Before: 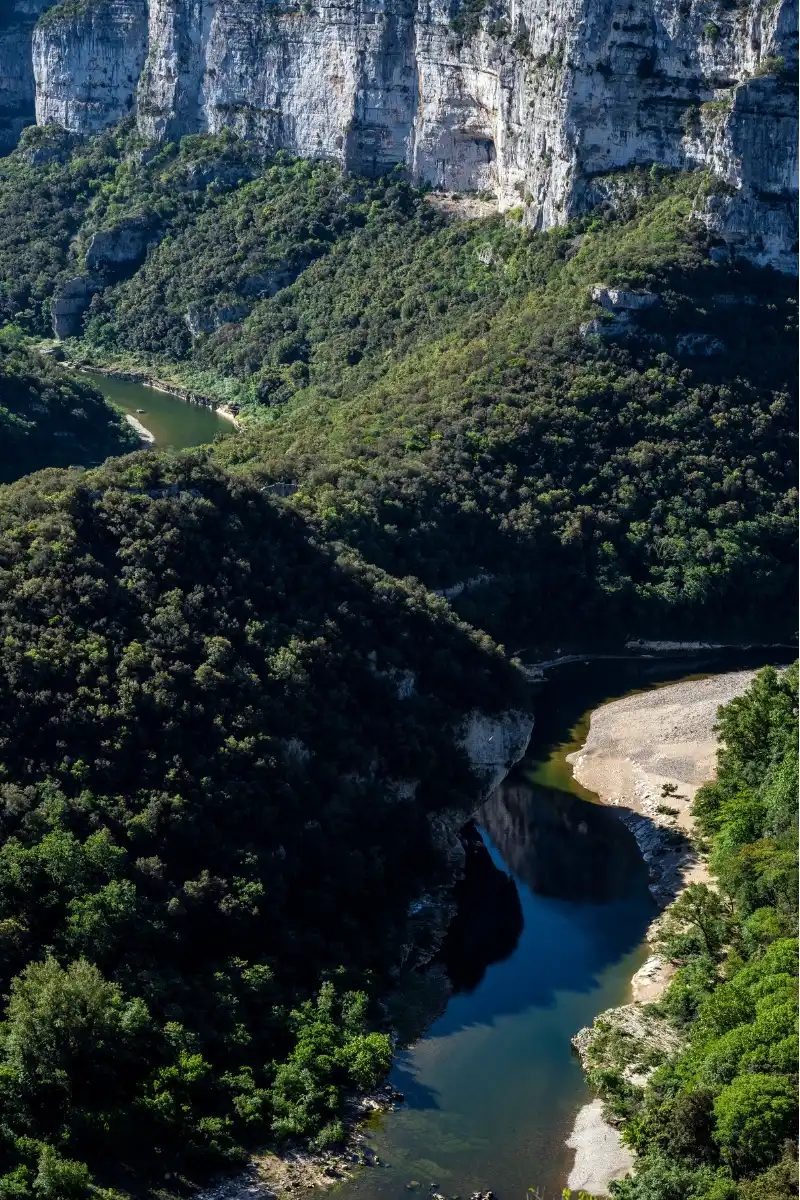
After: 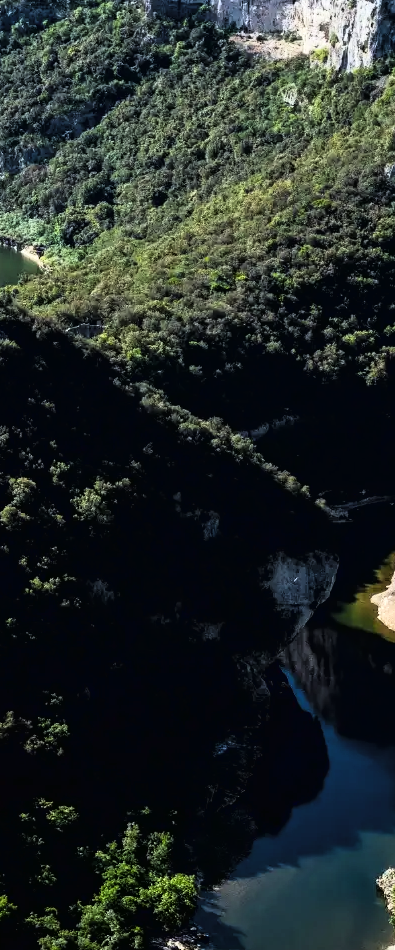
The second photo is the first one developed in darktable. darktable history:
crop and rotate: angle 0.024°, left 24.381%, top 13.245%, right 26.109%, bottom 7.51%
tone curve: curves: ch0 [(0.016, 0.011) (0.084, 0.026) (0.469, 0.508) (0.721, 0.862) (1, 1)], color space Lab, linked channels, preserve colors none
